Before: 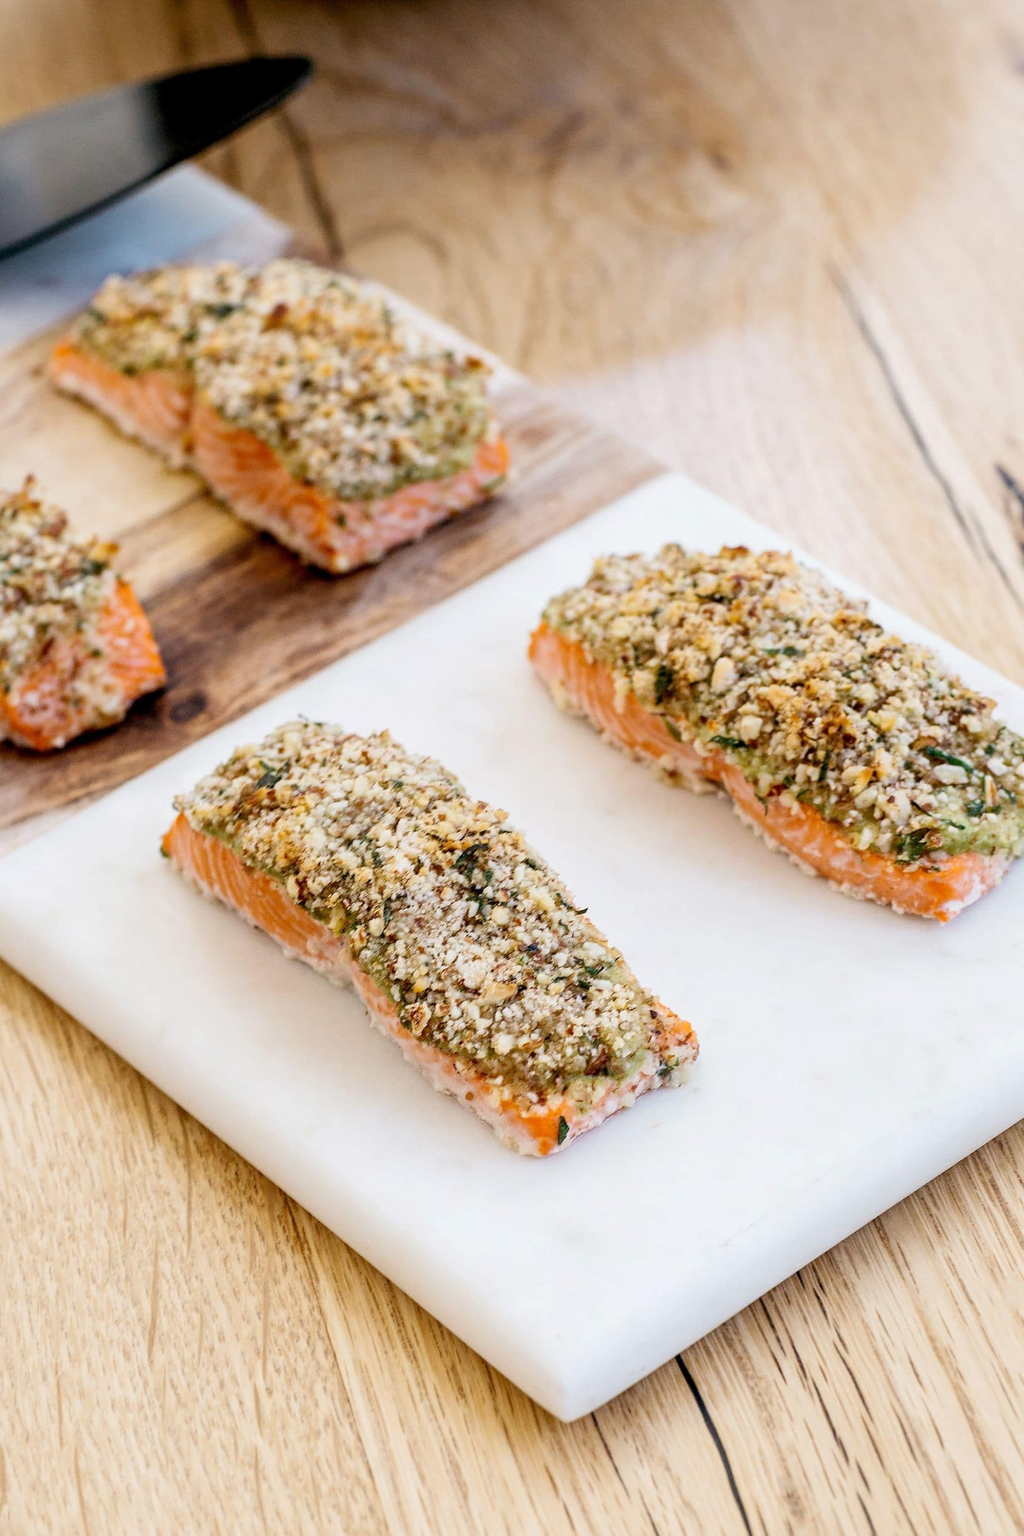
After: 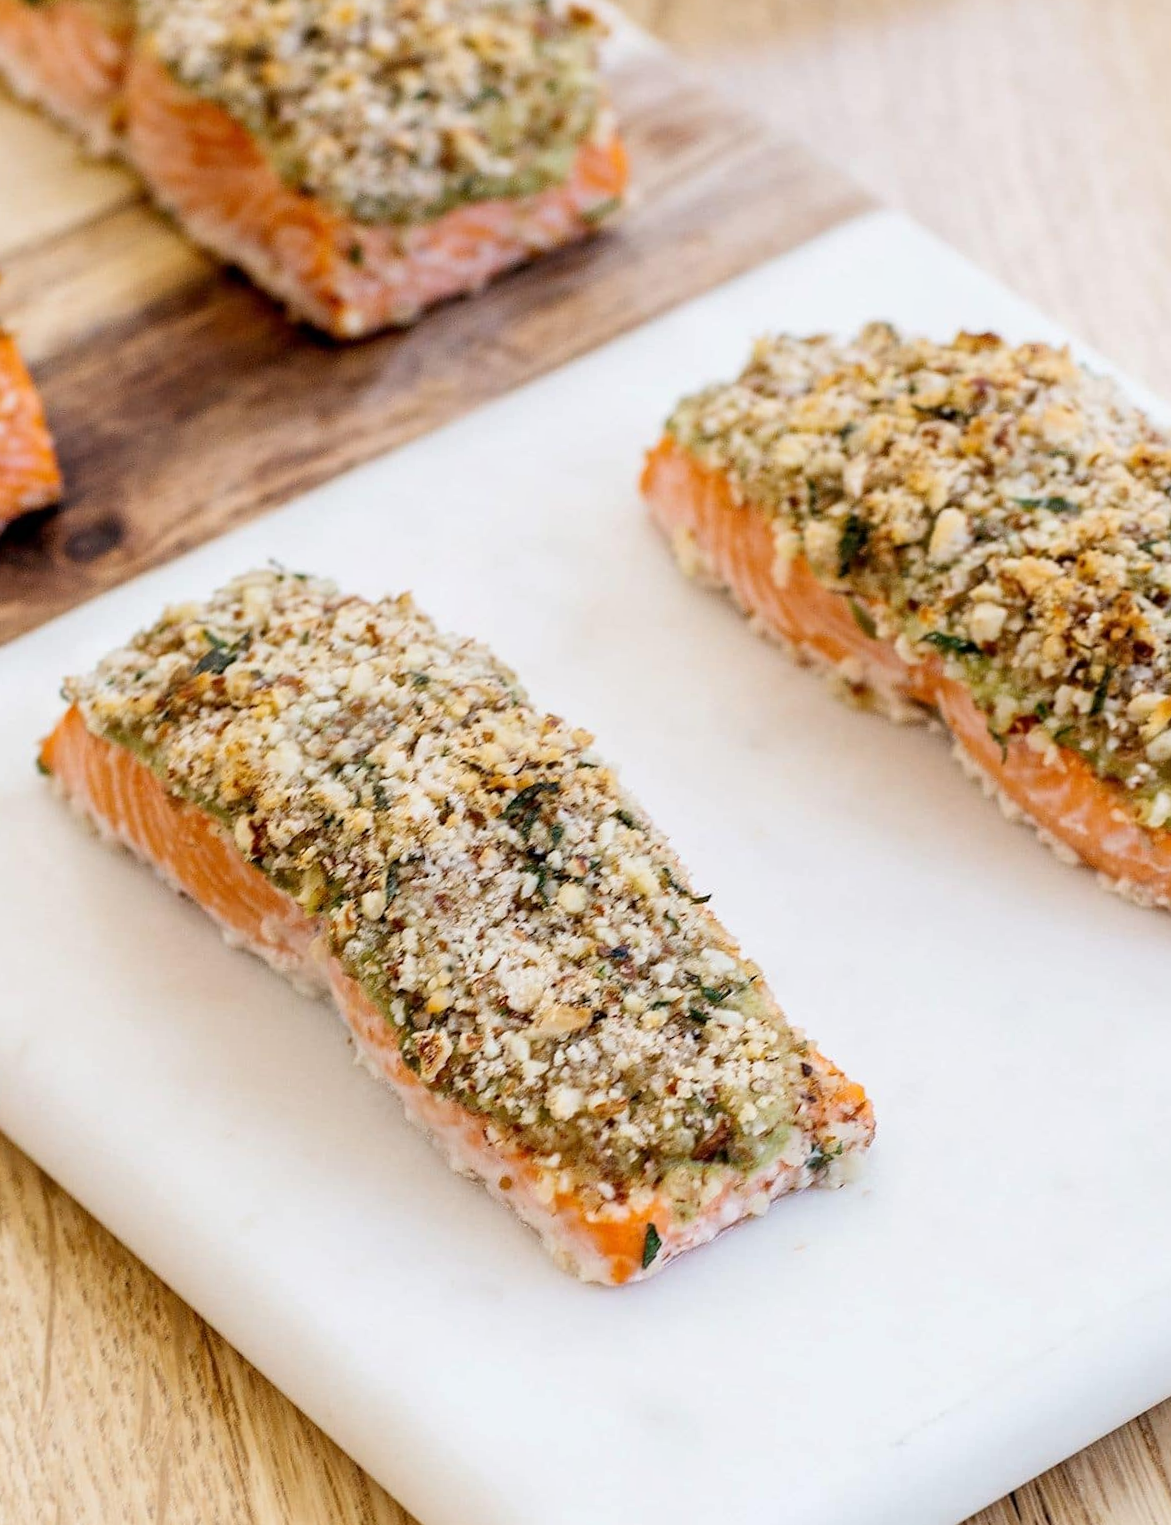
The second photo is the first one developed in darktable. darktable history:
crop and rotate: angle -3.34°, left 9.871%, top 20.58%, right 12.169%, bottom 11.804%
